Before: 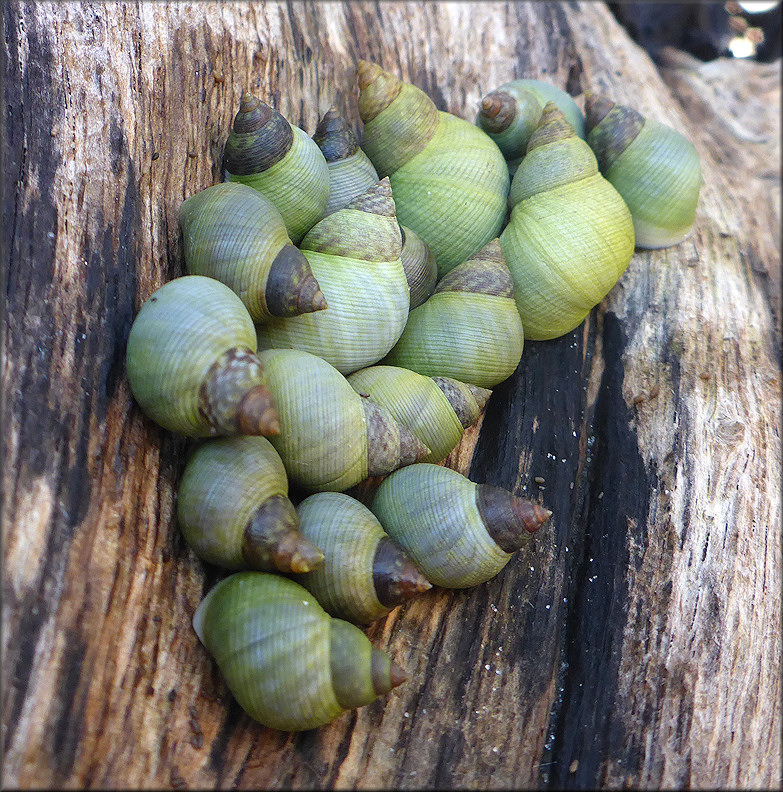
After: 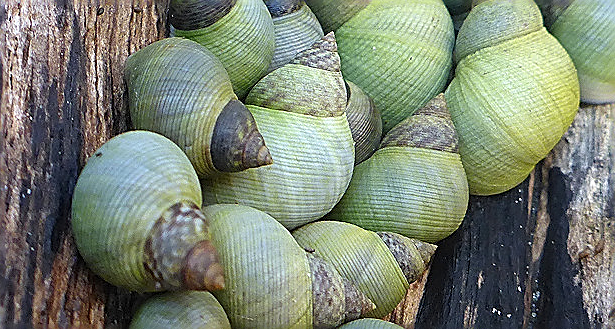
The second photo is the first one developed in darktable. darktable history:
crop: left 7.036%, top 18.398%, right 14.379%, bottom 40.043%
sharpen: radius 1.685, amount 1.294
